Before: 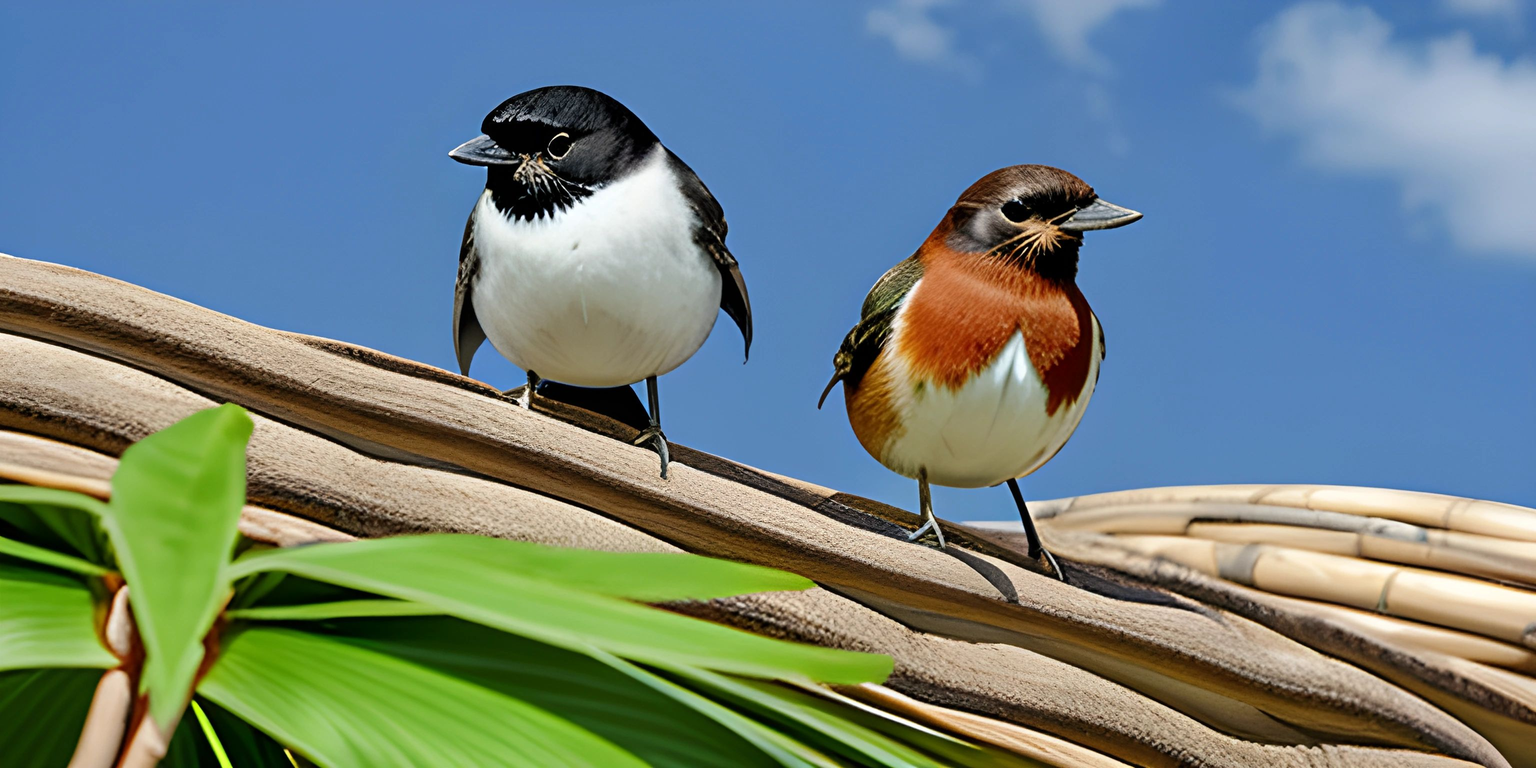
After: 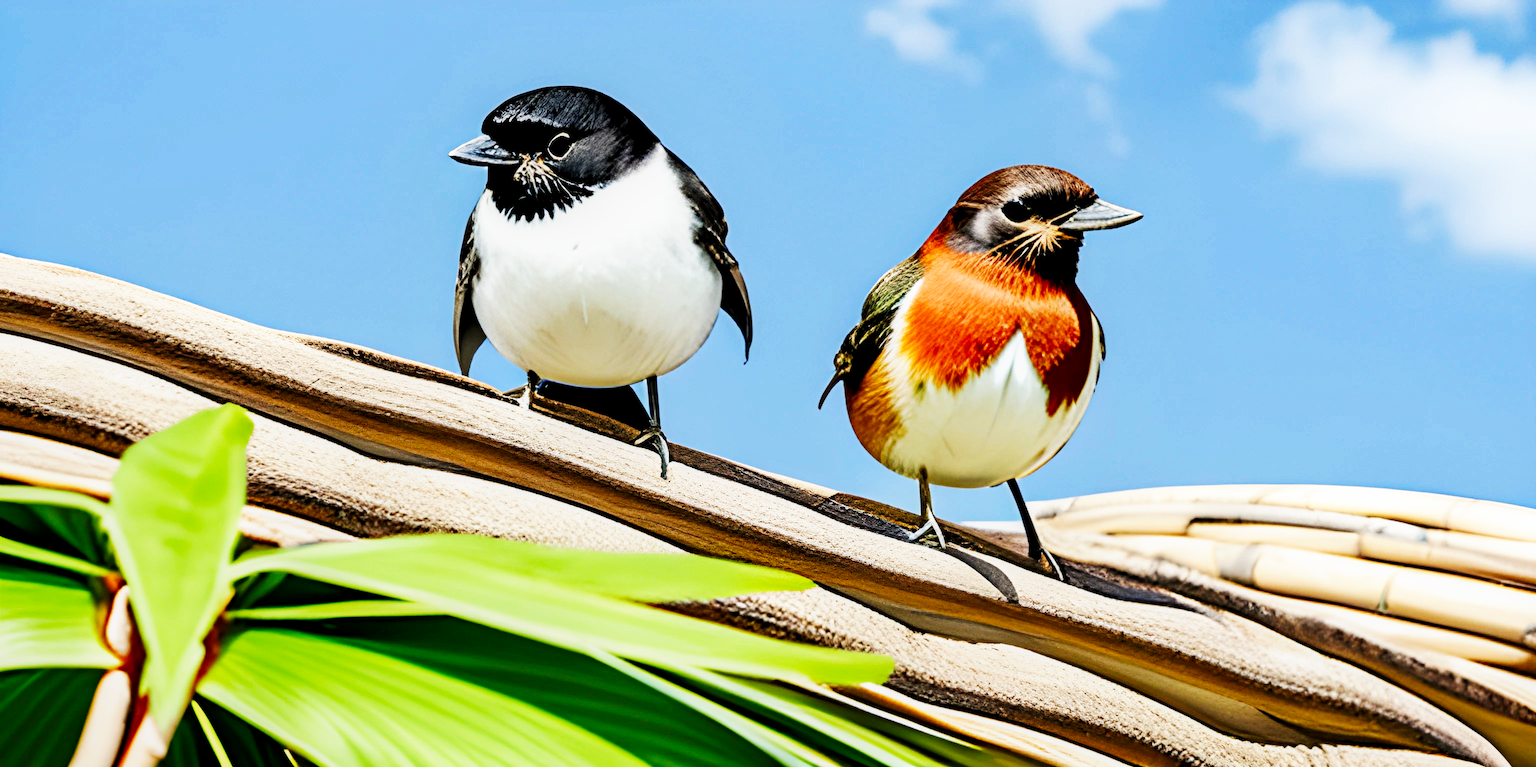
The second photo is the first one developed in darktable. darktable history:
crop: bottom 0.071%
local contrast: highlights 61%, shadows 106%, detail 107%, midtone range 0.529
base curve: curves: ch0 [(0, 0) (0.007, 0.004) (0.027, 0.03) (0.046, 0.07) (0.207, 0.54) (0.442, 0.872) (0.673, 0.972) (1, 1)], preserve colors none
